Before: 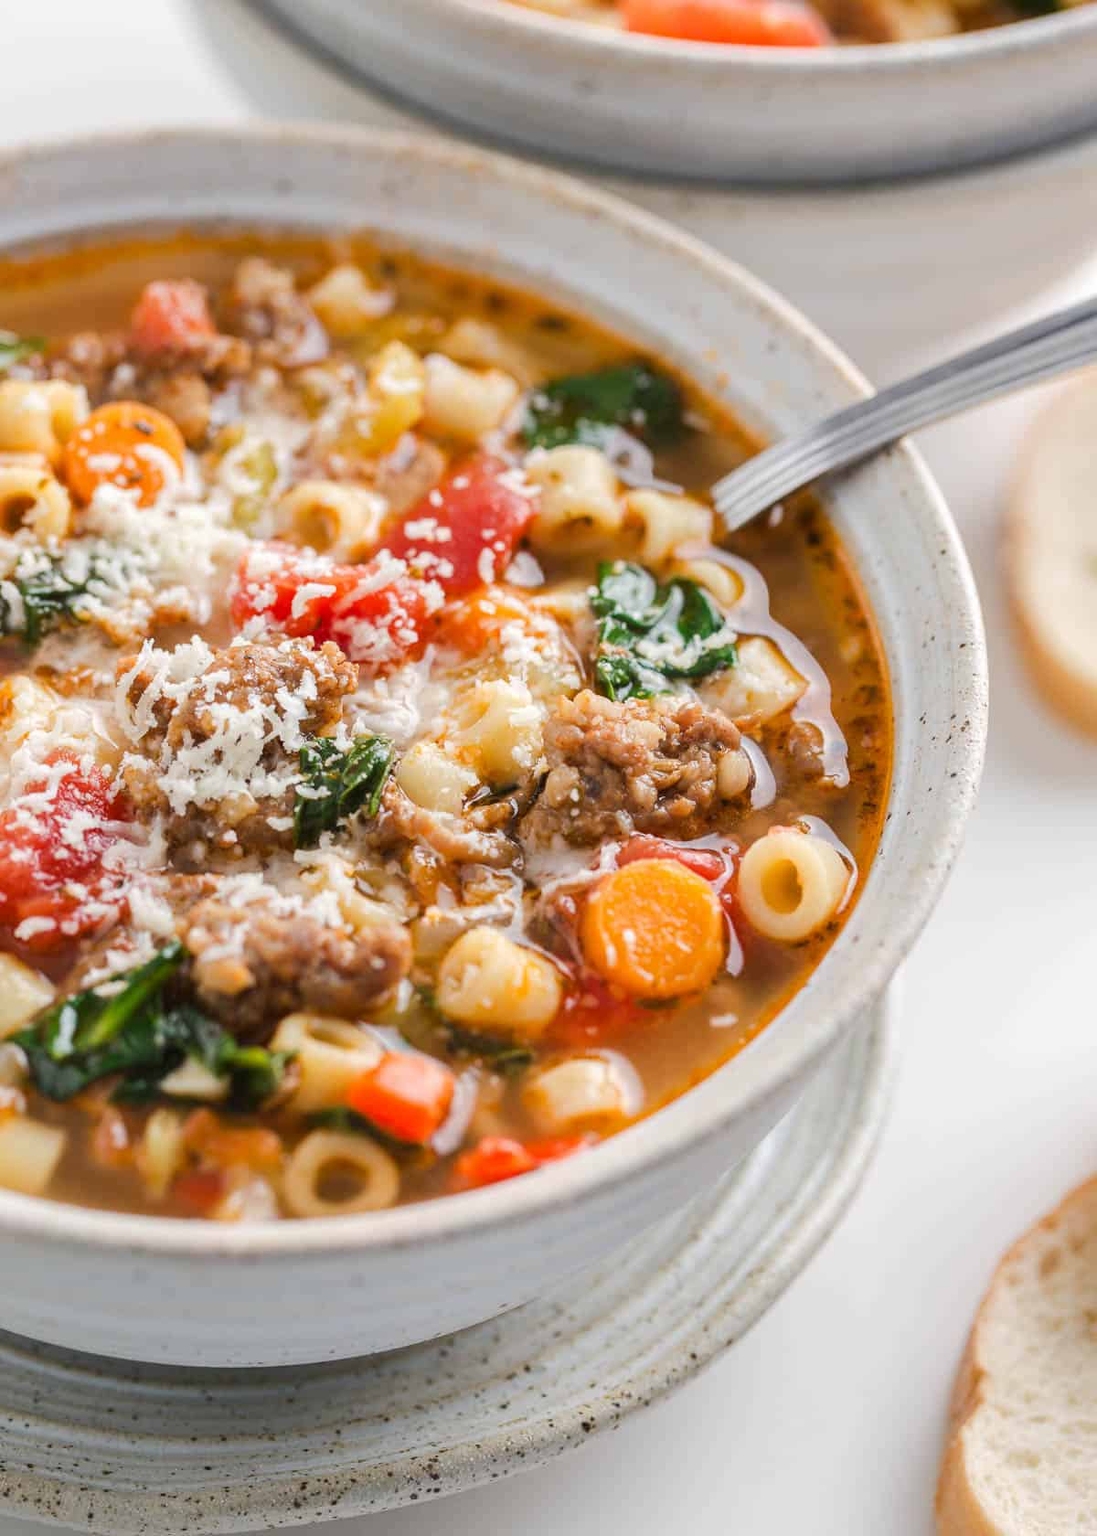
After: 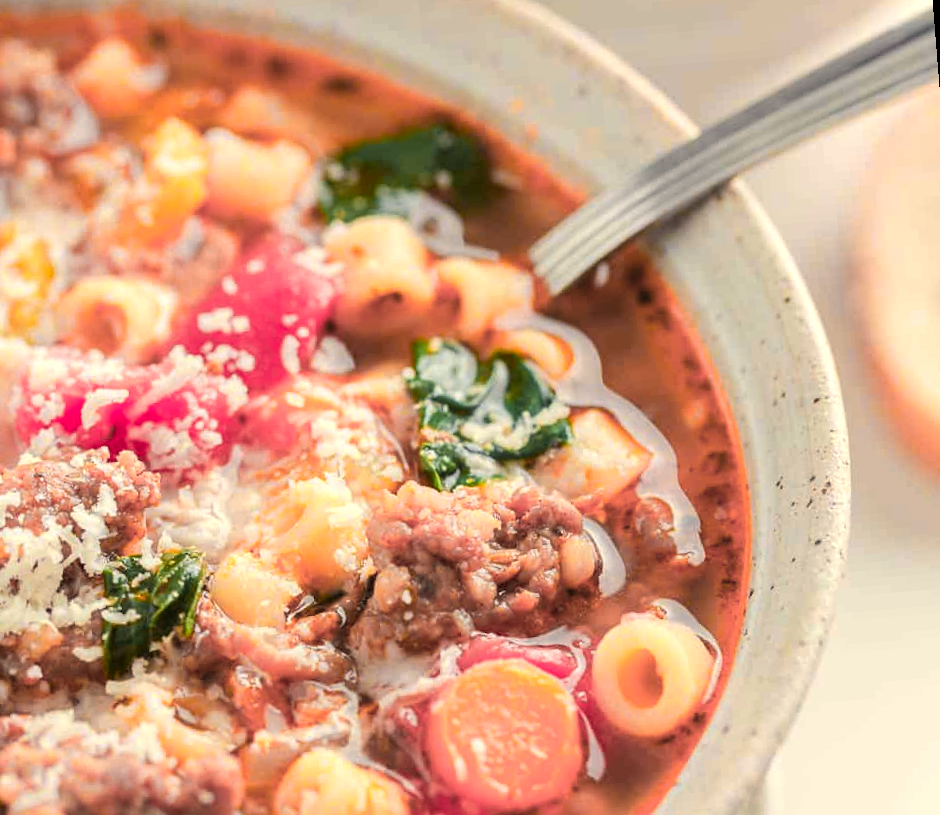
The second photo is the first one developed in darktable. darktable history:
crop: left 18.38%, top 11.092%, right 2.134%, bottom 33.217%
white balance: red 1.029, blue 0.92
color zones: curves: ch0 [(0.257, 0.558) (0.75, 0.565)]; ch1 [(0.004, 0.857) (0.14, 0.416) (0.257, 0.695) (0.442, 0.032) (0.736, 0.266) (0.891, 0.741)]; ch2 [(0, 0.623) (0.112, 0.436) (0.271, 0.474) (0.516, 0.64) (0.743, 0.286)]
rotate and perspective: rotation -4.57°, crop left 0.054, crop right 0.944, crop top 0.087, crop bottom 0.914
